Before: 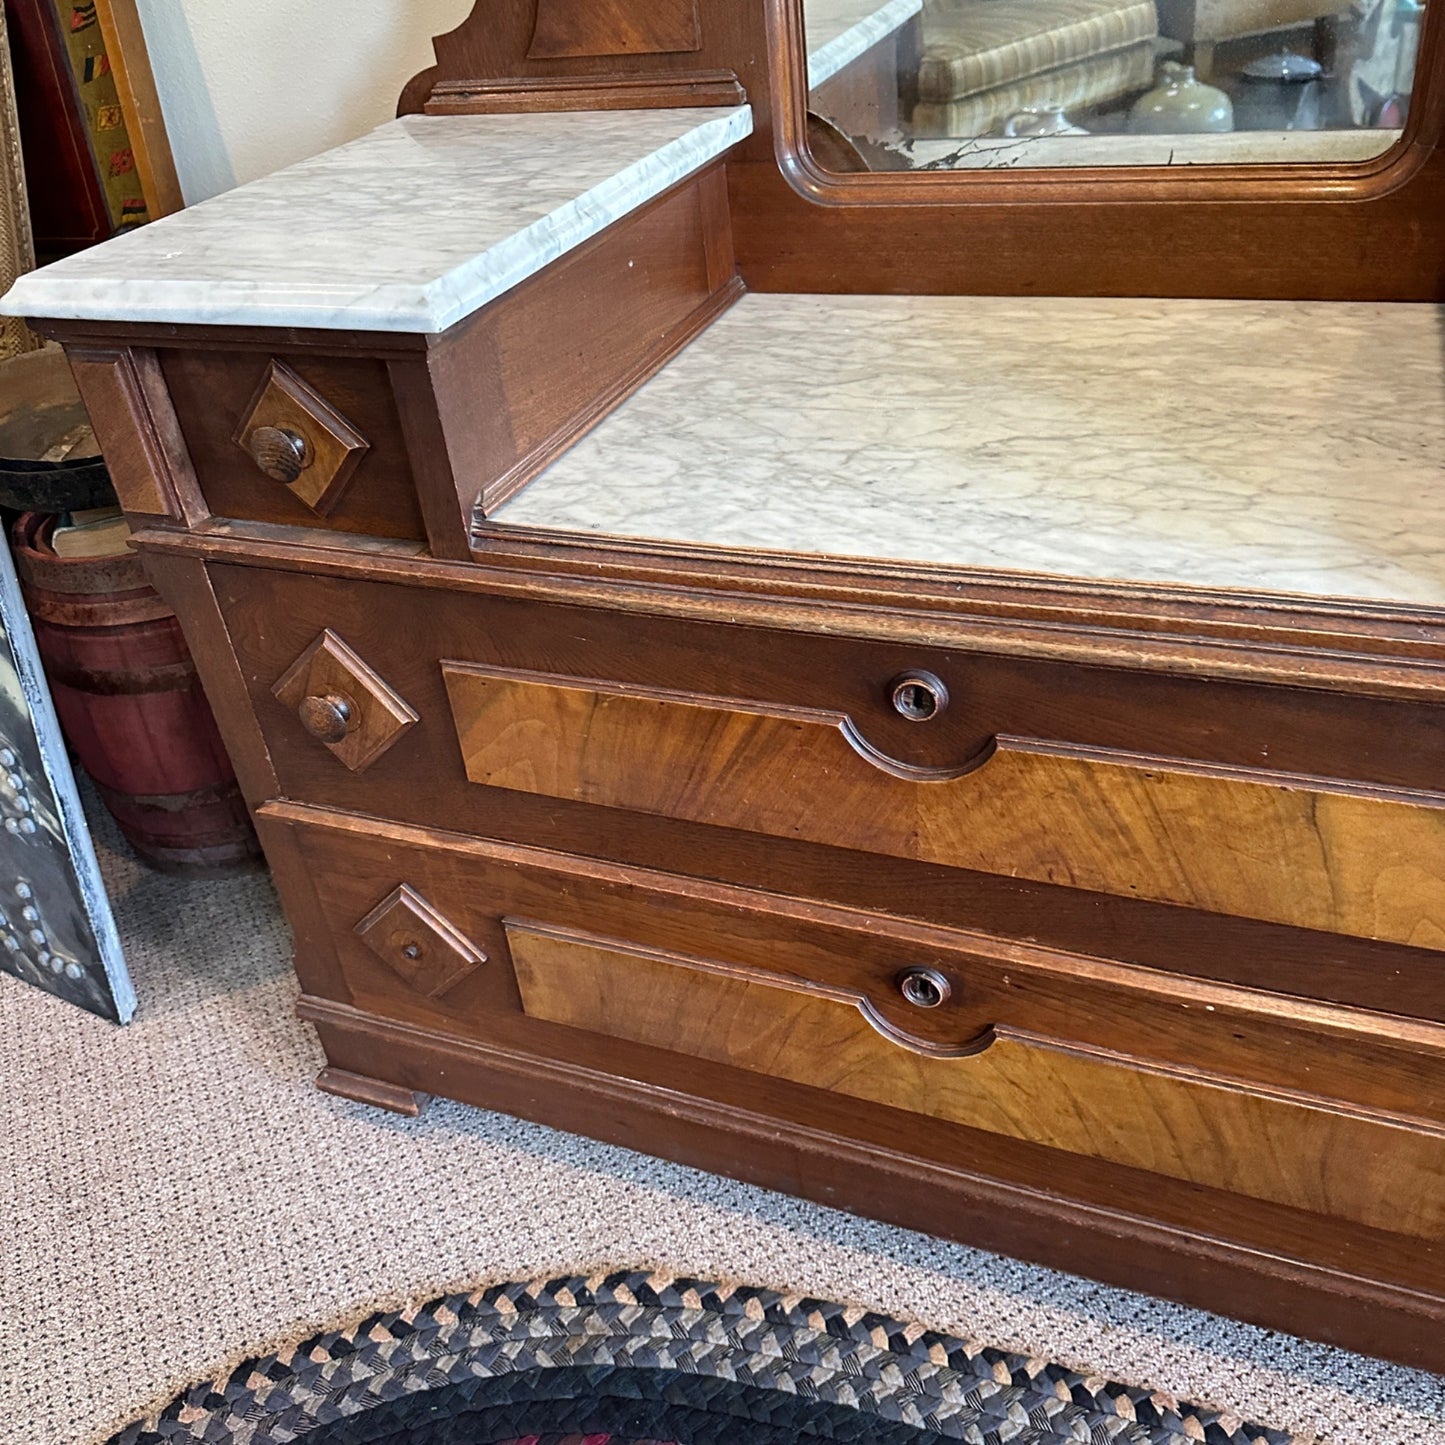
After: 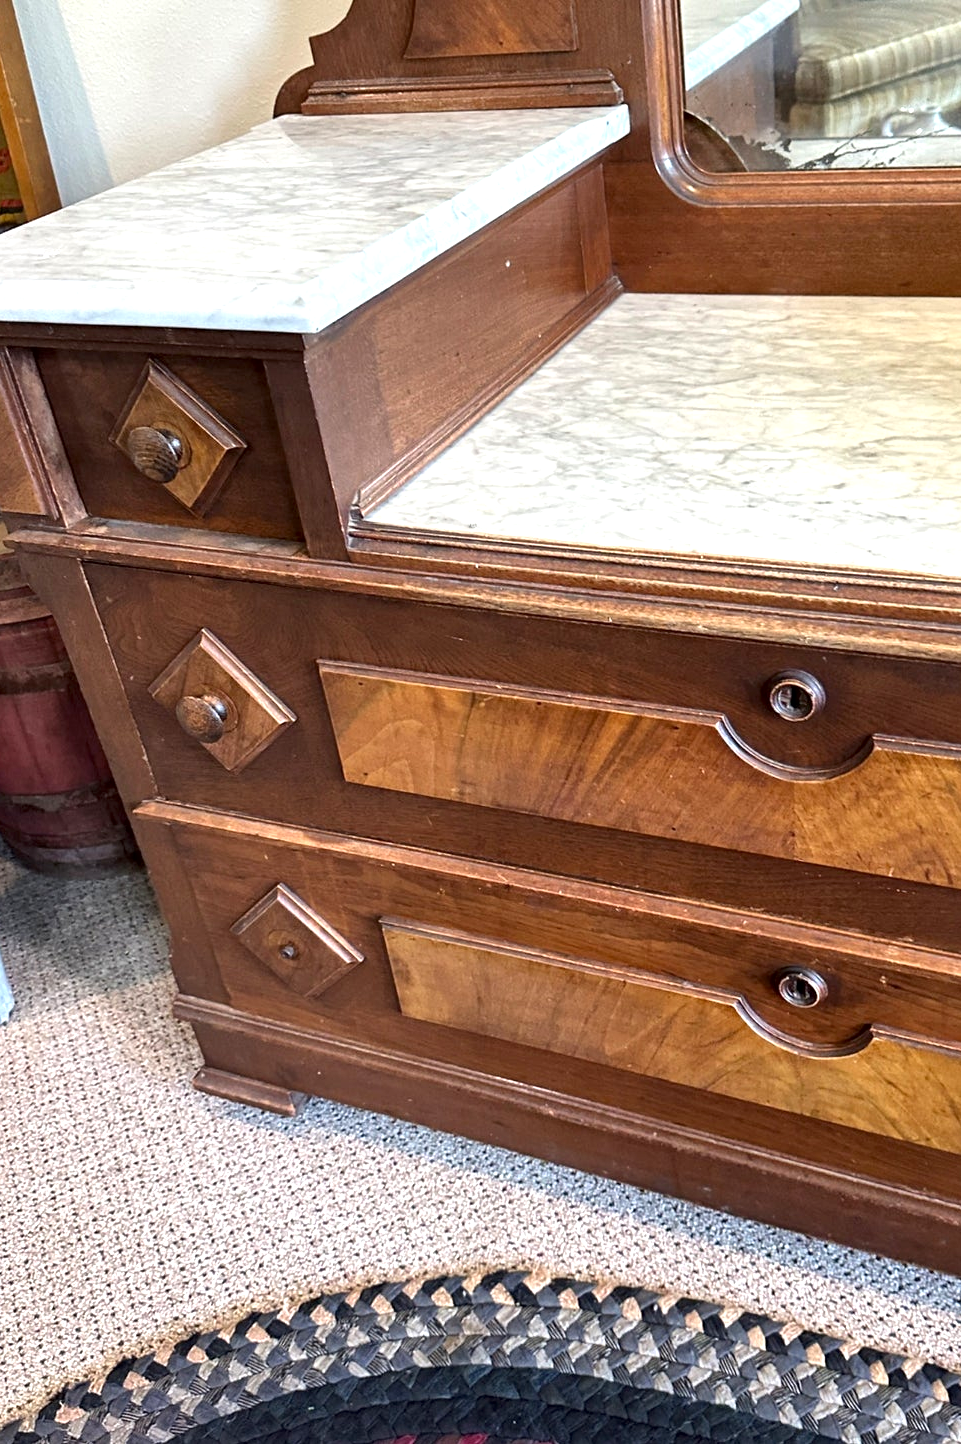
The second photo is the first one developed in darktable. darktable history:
crop and rotate: left 8.561%, right 24.901%
exposure: black level correction 0.001, exposure 0.499 EV, compensate highlight preservation false
local contrast: mode bilateral grid, contrast 24, coarseness 50, detail 124%, midtone range 0.2
